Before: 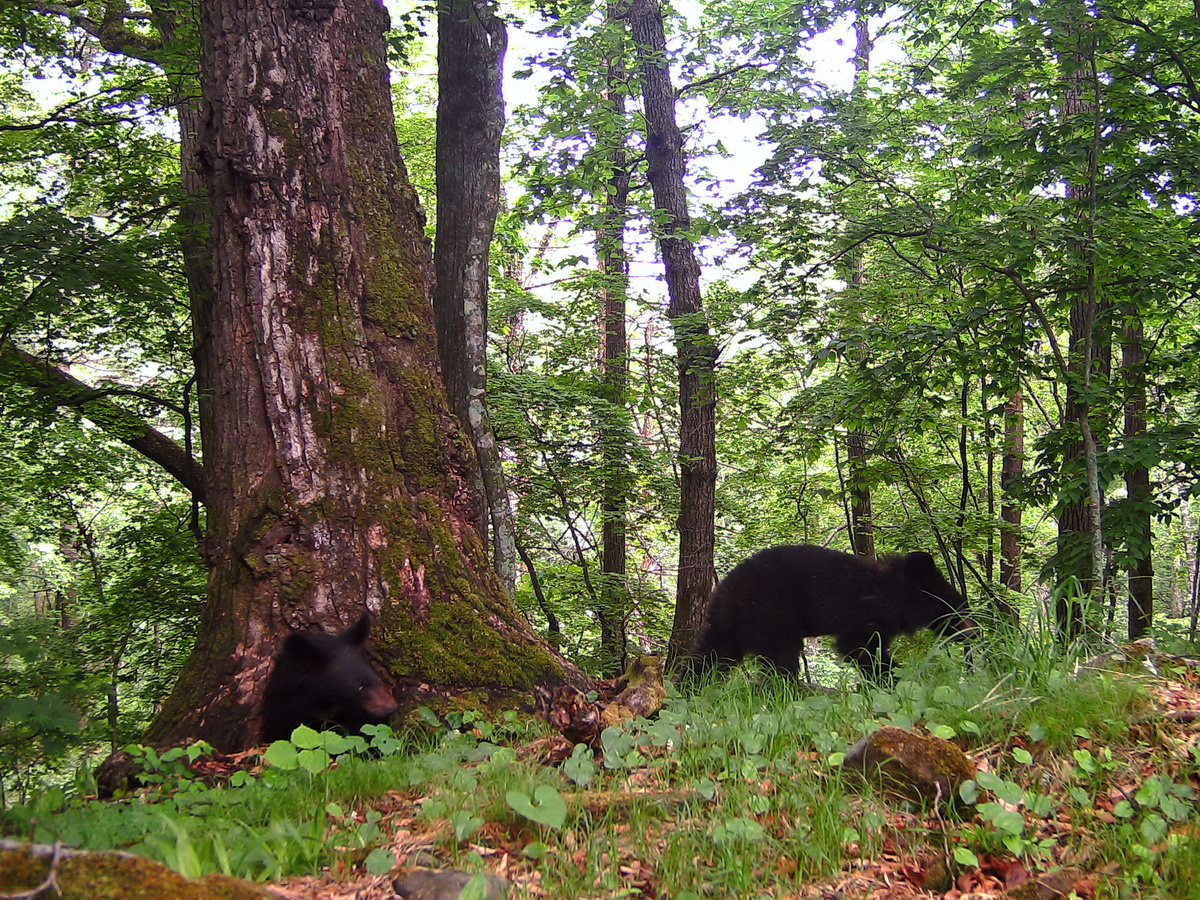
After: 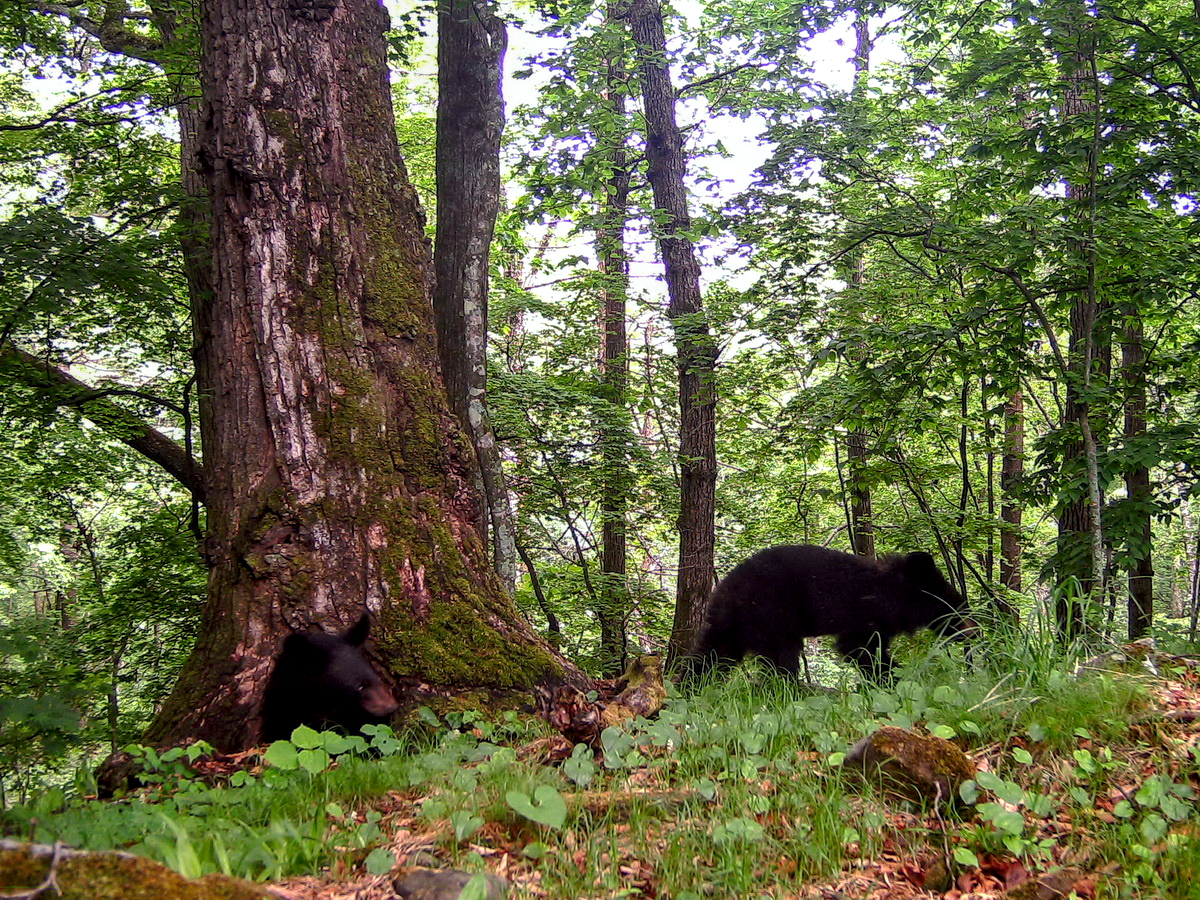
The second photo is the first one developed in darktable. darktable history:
white balance: emerald 1
local contrast: on, module defaults
exposure: black level correction 0.005, exposure 0.014 EV, compensate highlight preservation false
